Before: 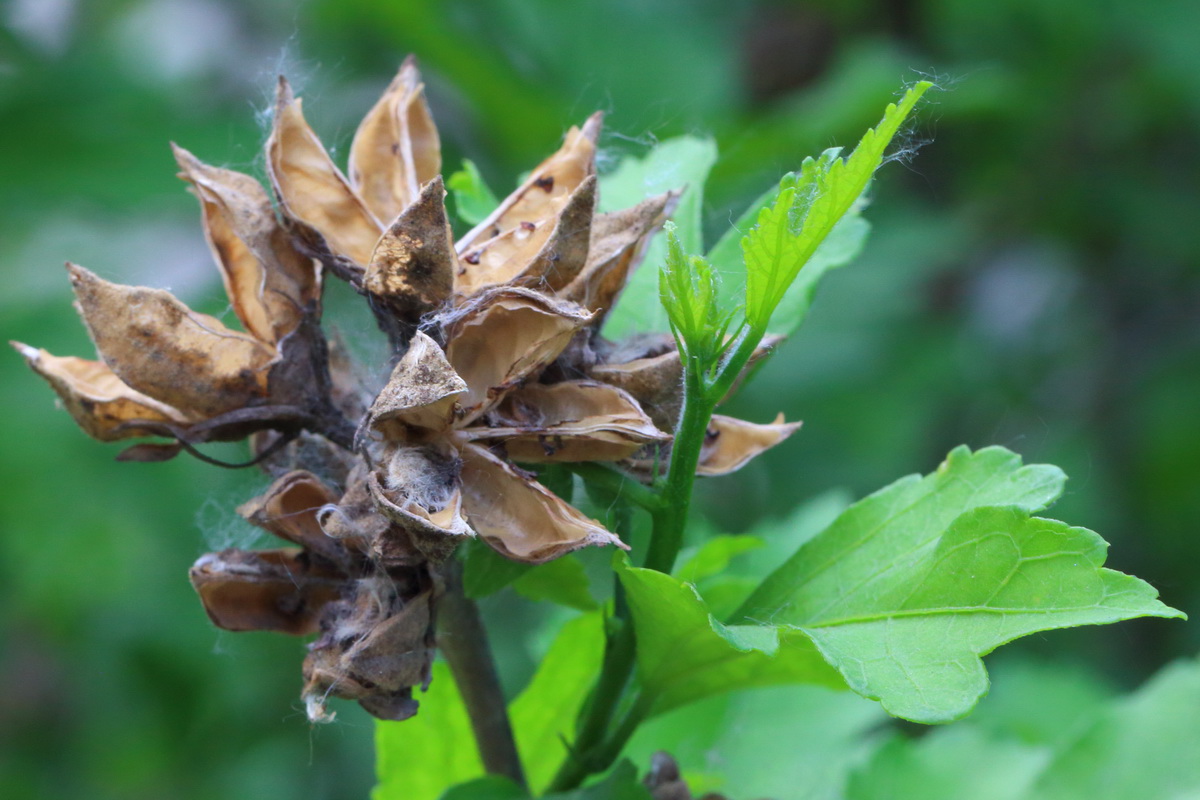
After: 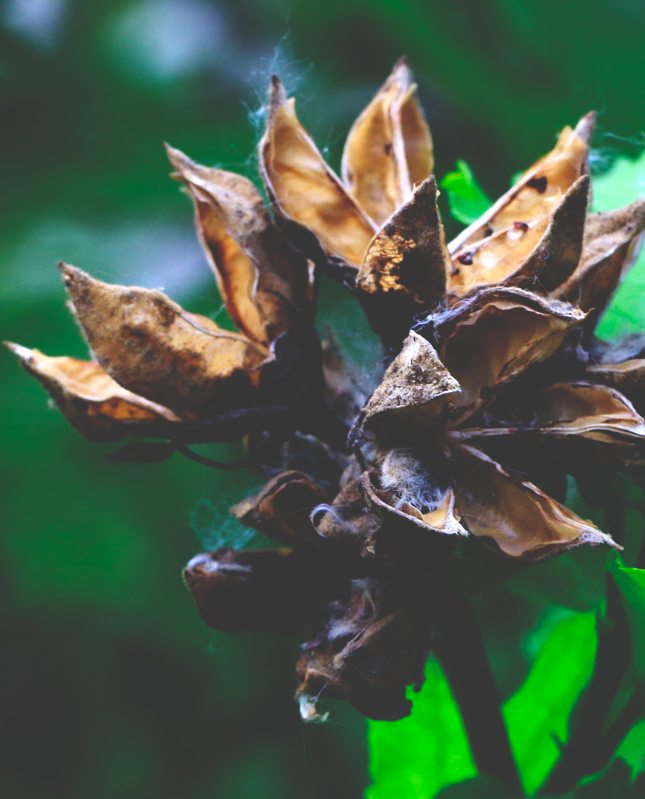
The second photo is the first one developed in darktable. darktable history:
crop: left 0.587%, right 45.588%, bottom 0.086%
base curve: curves: ch0 [(0, 0.036) (0.083, 0.04) (0.804, 1)], preserve colors none
